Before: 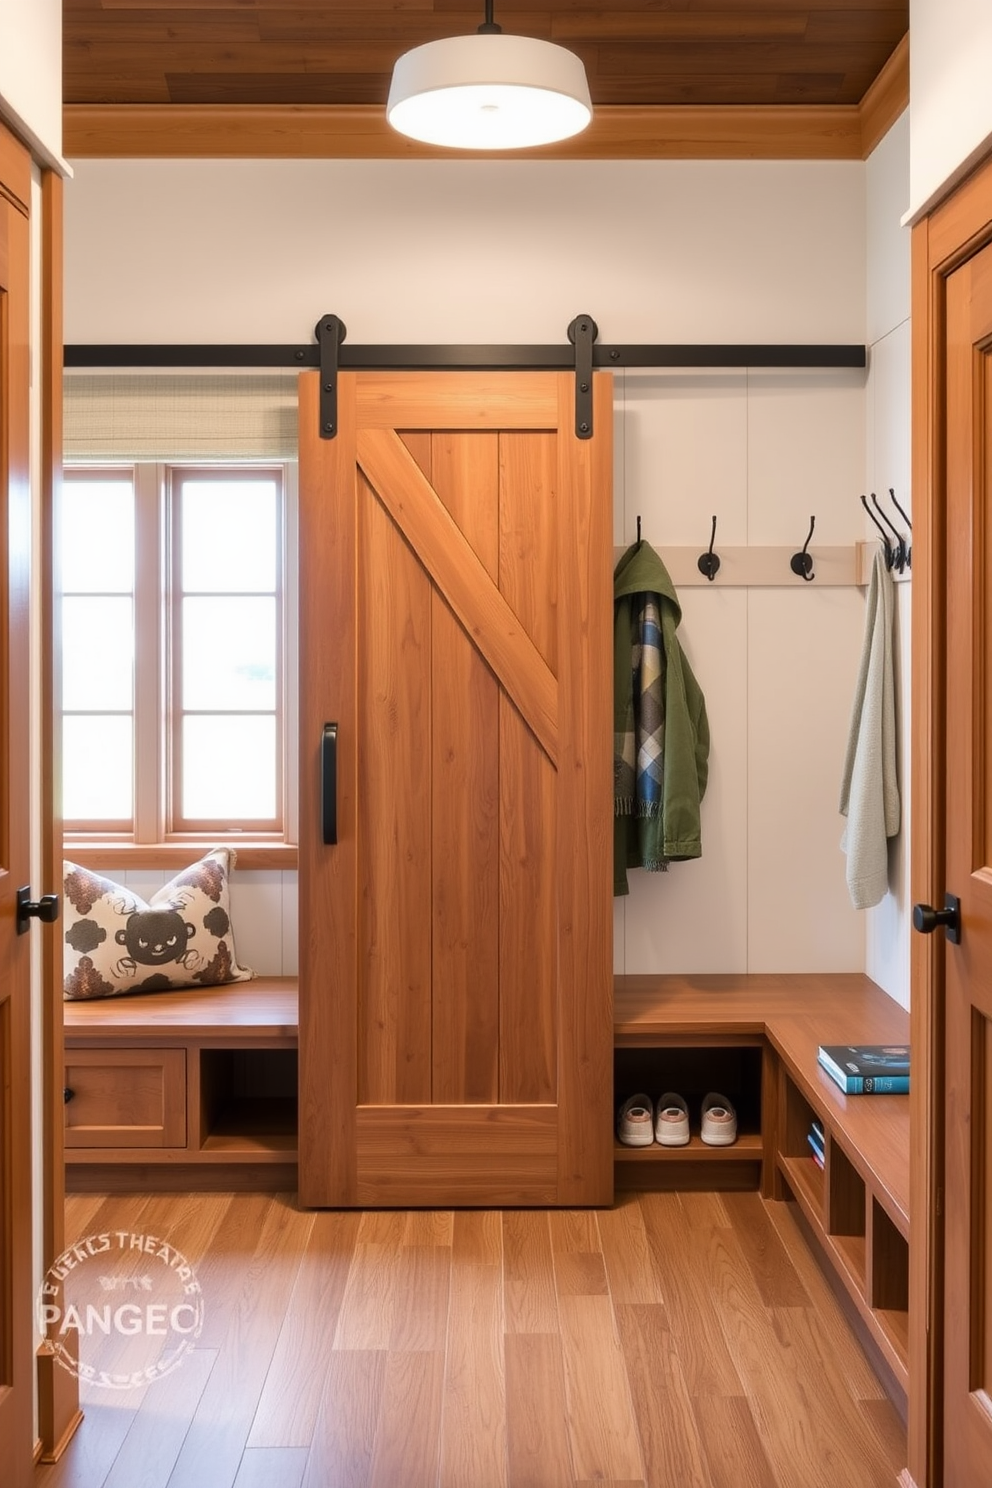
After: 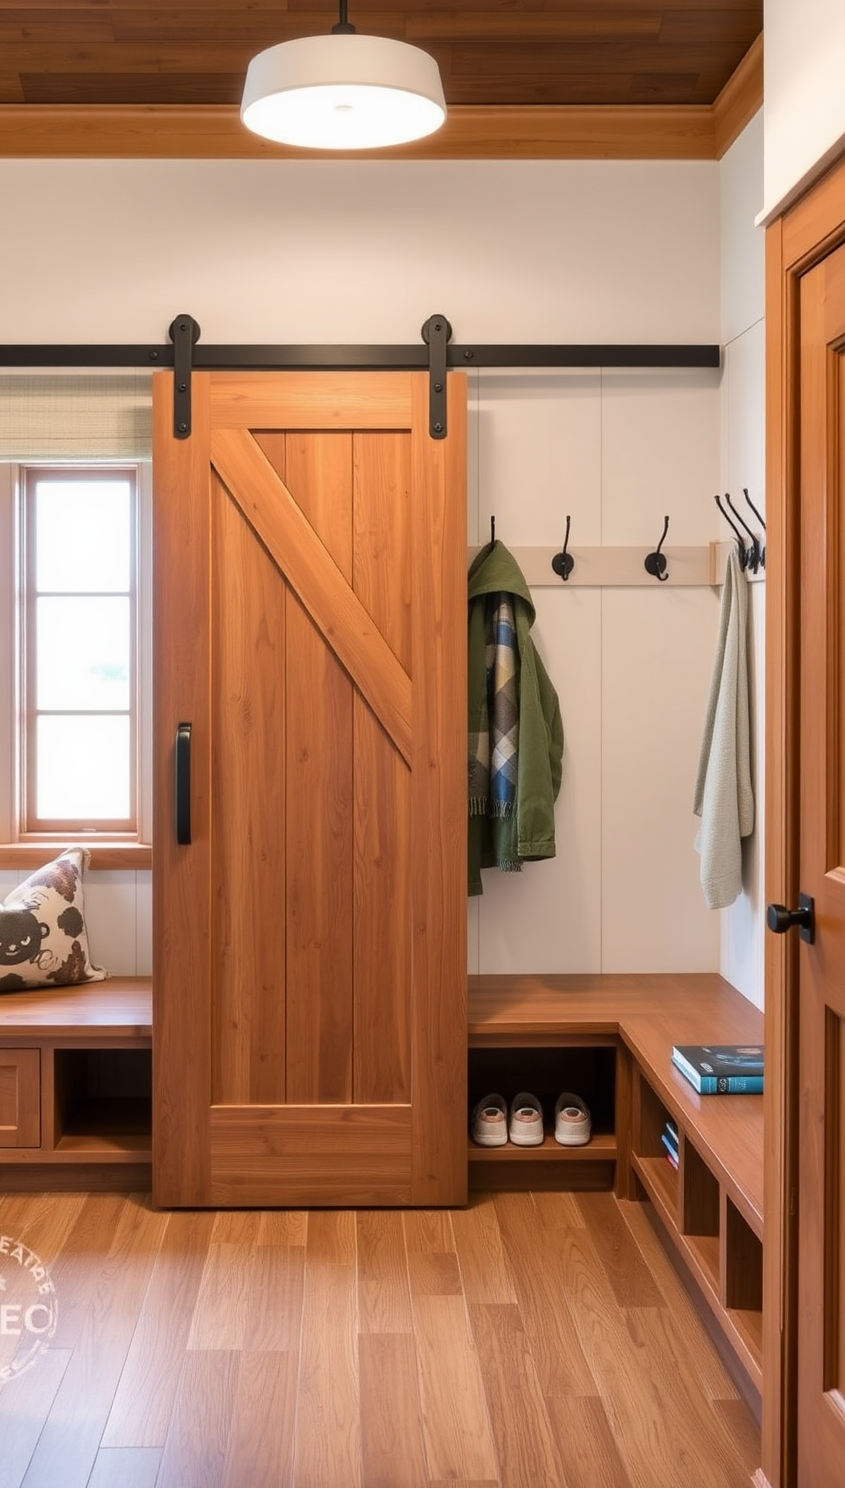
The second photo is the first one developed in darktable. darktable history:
crop and rotate: left 14.8%
